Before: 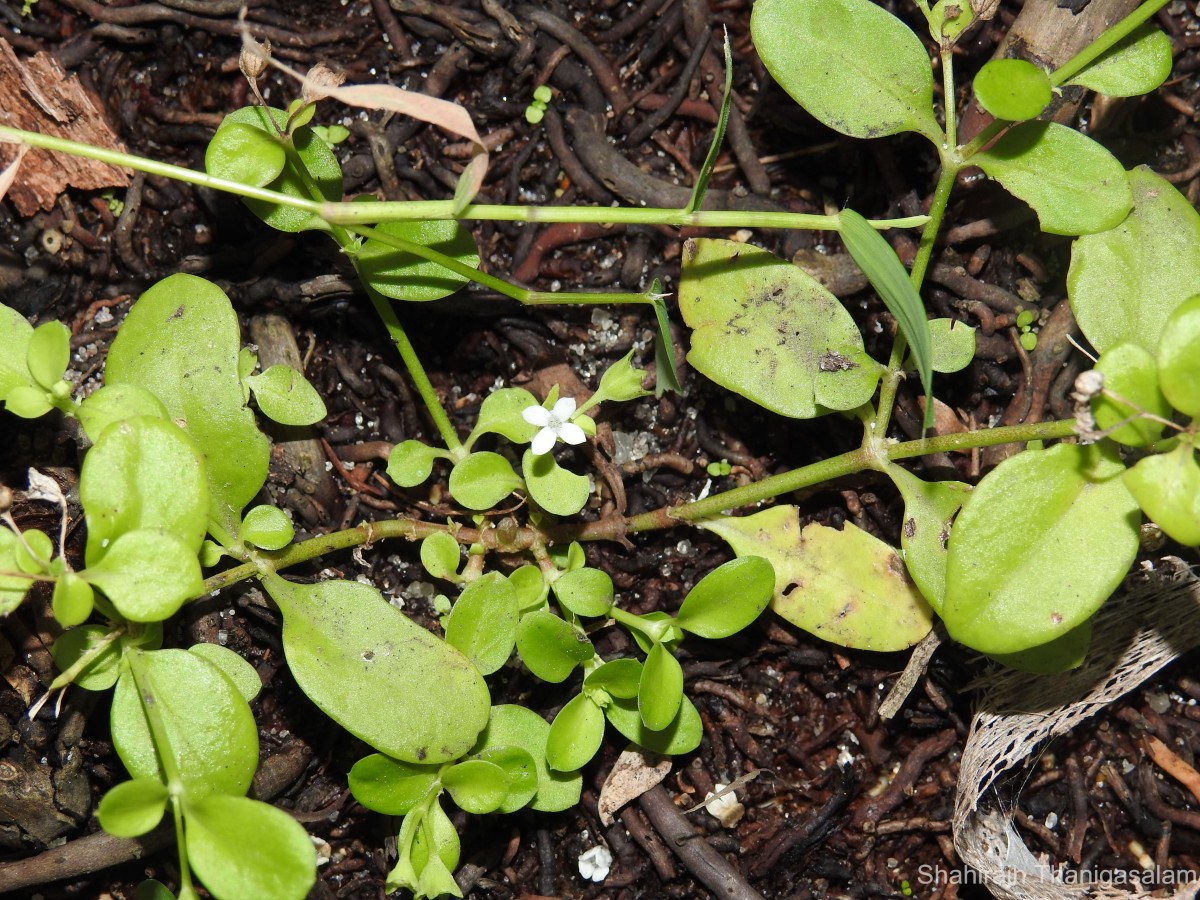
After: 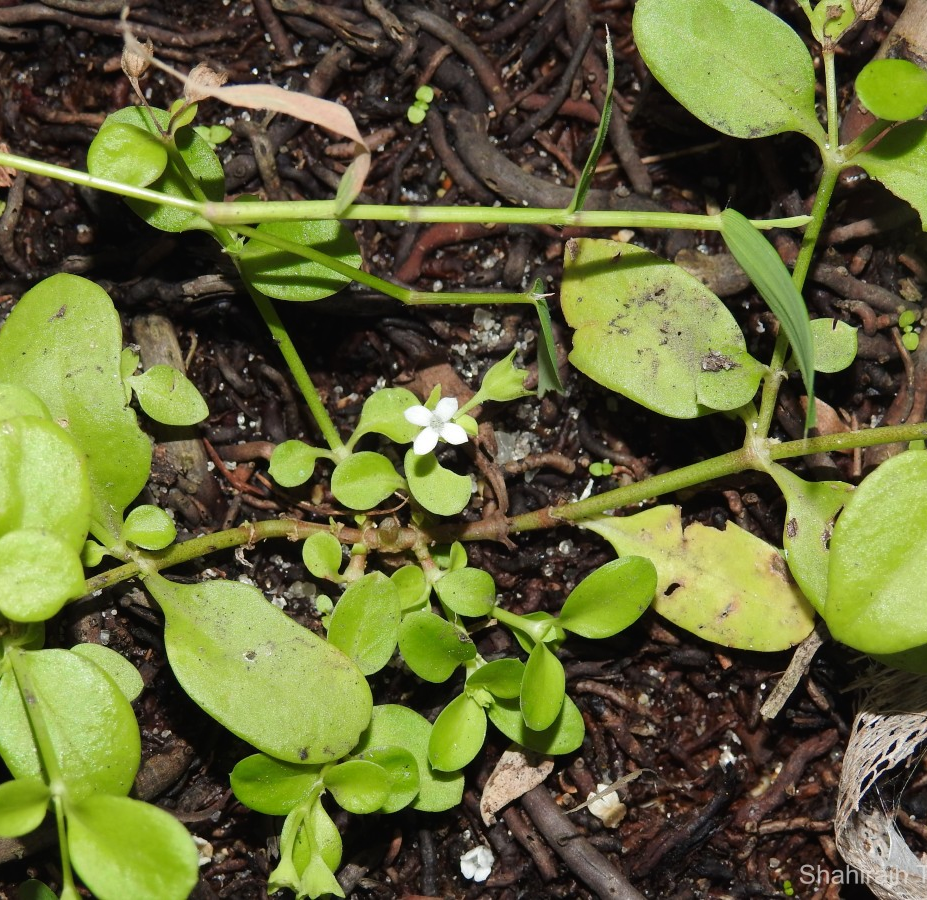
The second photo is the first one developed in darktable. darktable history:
crop: left 9.856%, right 12.868%
tone curve: curves: ch0 [(0, 0) (0.003, 0.013) (0.011, 0.018) (0.025, 0.027) (0.044, 0.045) (0.069, 0.068) (0.1, 0.096) (0.136, 0.13) (0.177, 0.168) (0.224, 0.217) (0.277, 0.277) (0.335, 0.338) (0.399, 0.401) (0.468, 0.473) (0.543, 0.544) (0.623, 0.621) (0.709, 0.7) (0.801, 0.781) (0.898, 0.869) (1, 1)], color space Lab, independent channels, preserve colors none
